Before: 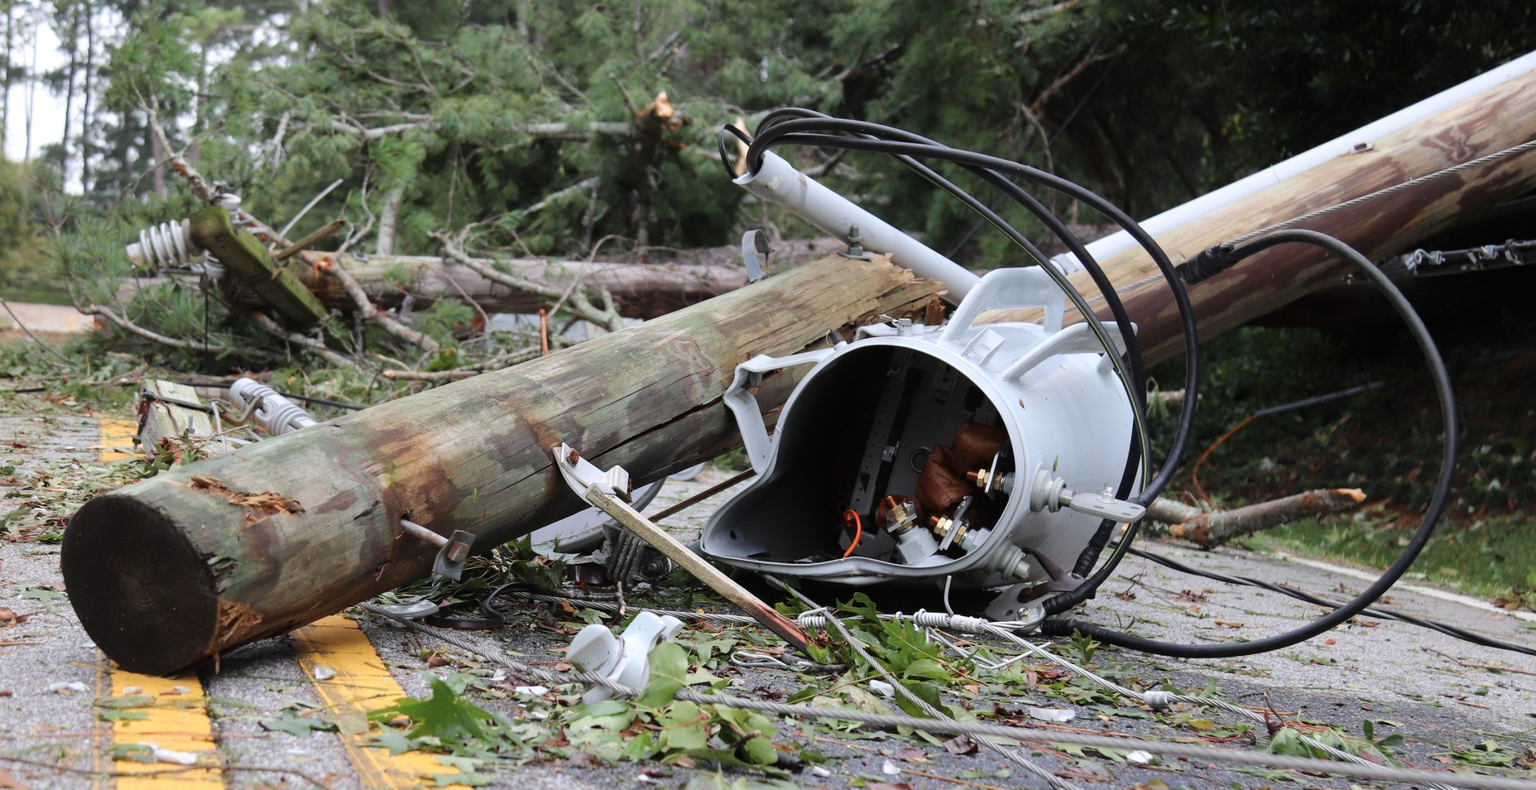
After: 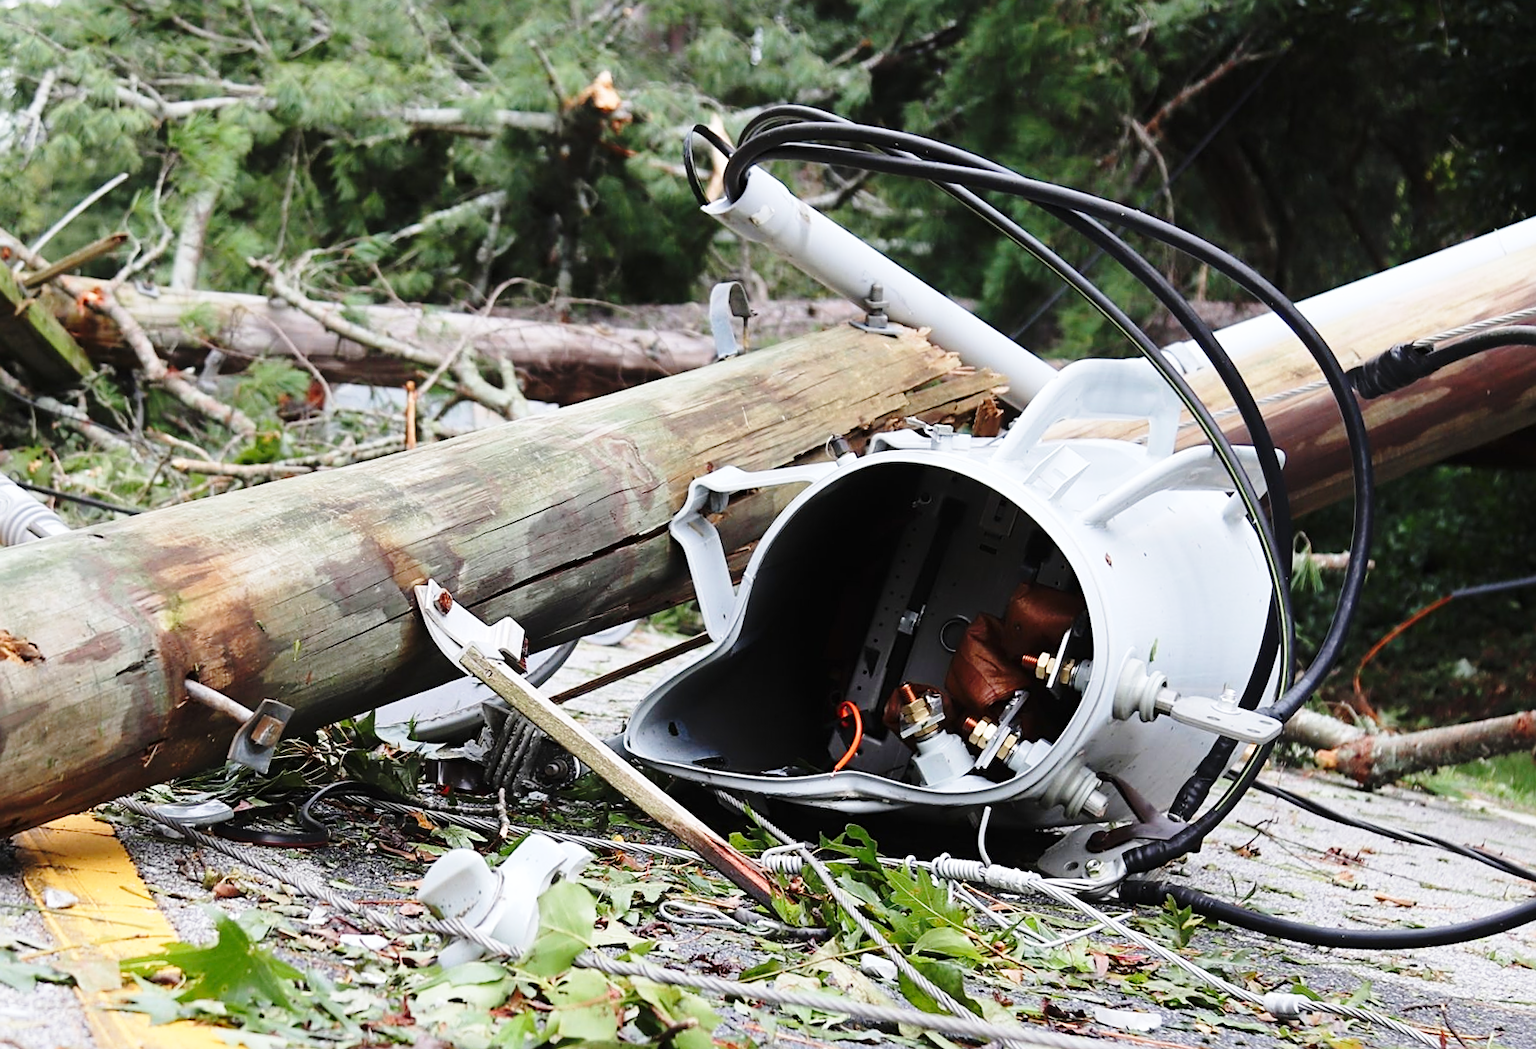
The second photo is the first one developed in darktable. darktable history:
base curve: curves: ch0 [(0, 0) (0.028, 0.03) (0.121, 0.232) (0.46, 0.748) (0.859, 0.968) (1, 1)], preserve colors none
sharpen: on, module defaults
tone equalizer: on, module defaults
crop and rotate: angle -3.19°, left 14.048%, top 0.03%, right 10.824%, bottom 0.059%
